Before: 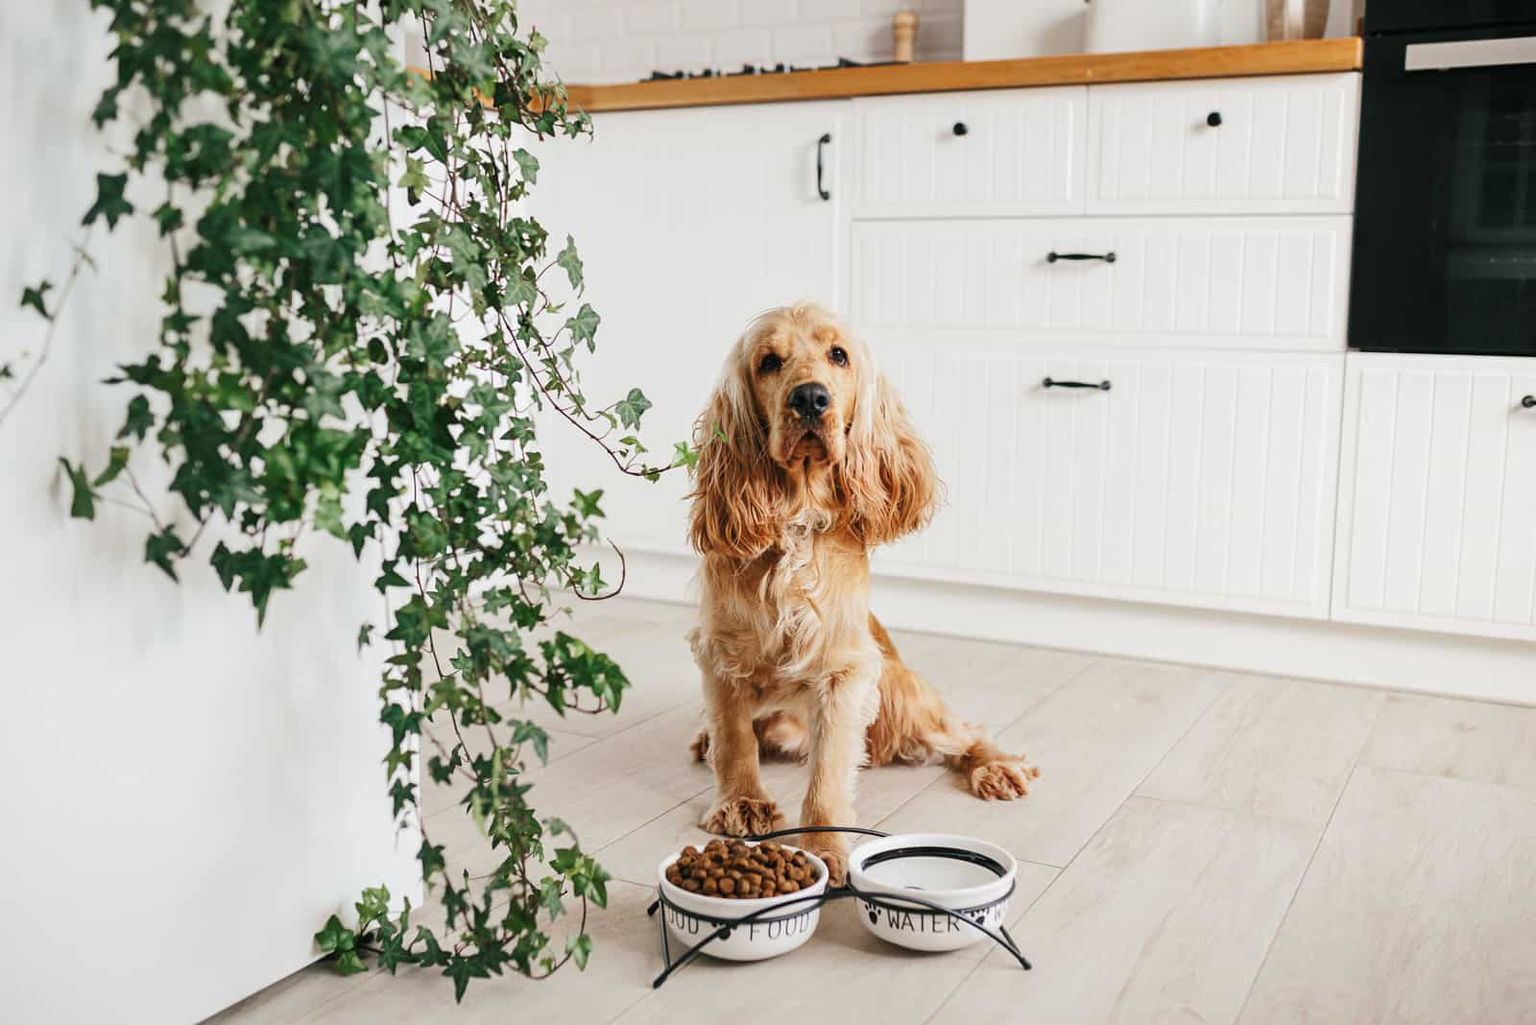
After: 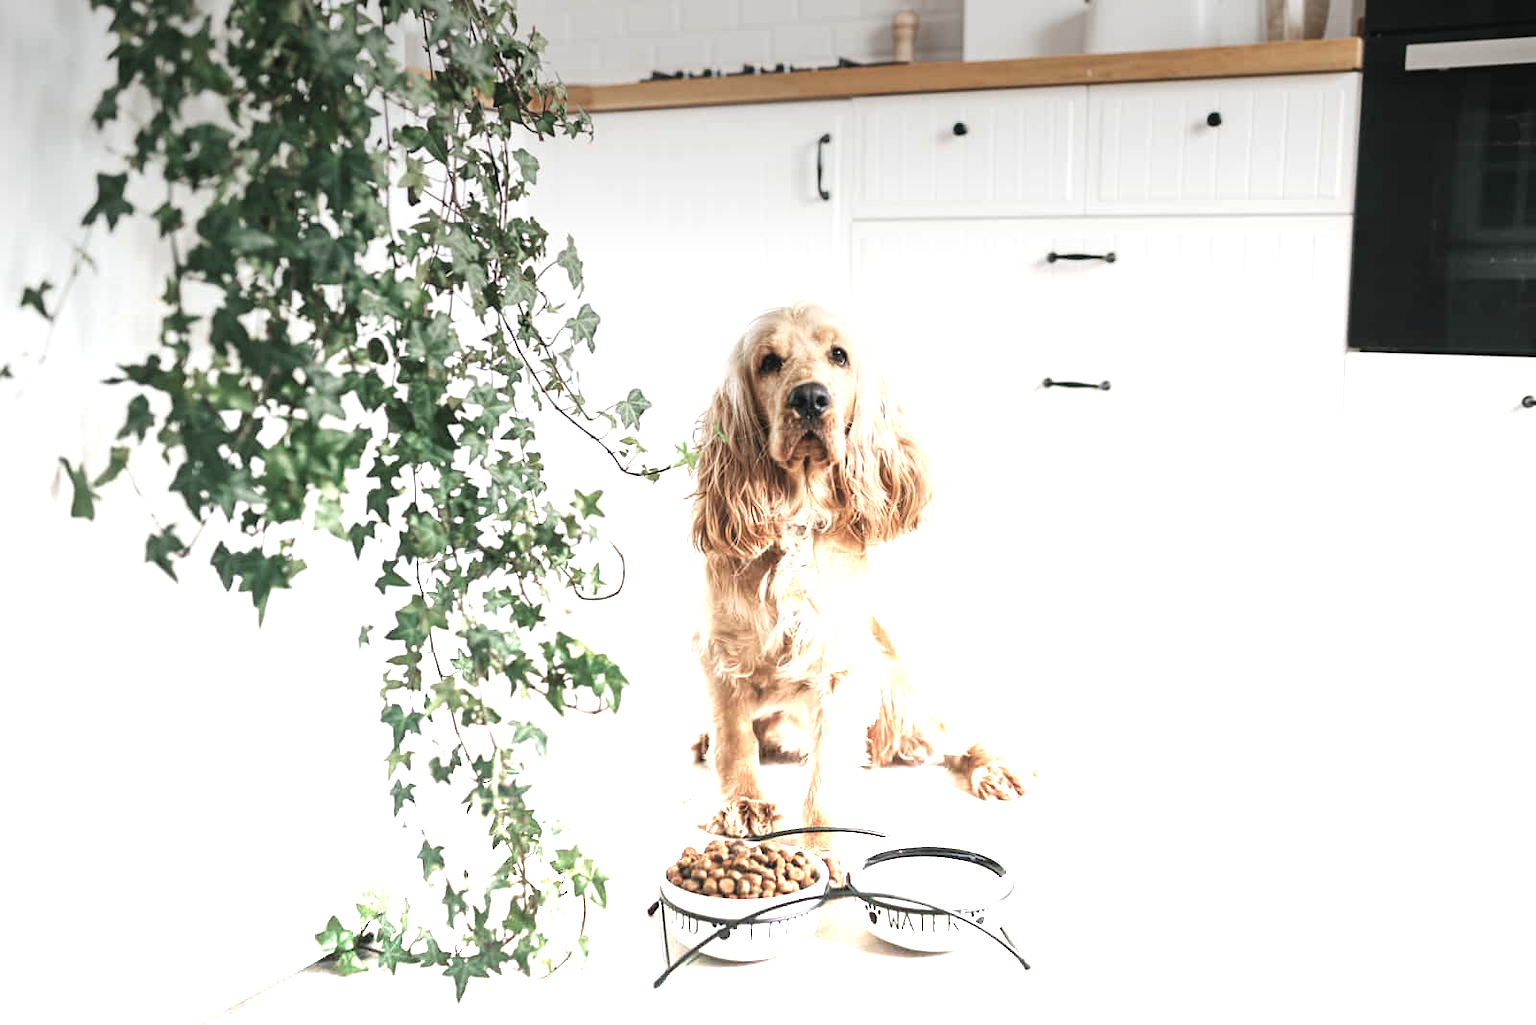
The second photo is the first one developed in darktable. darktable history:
contrast brightness saturation: contrast -0.05, saturation -0.41
graduated density: density -3.9 EV
